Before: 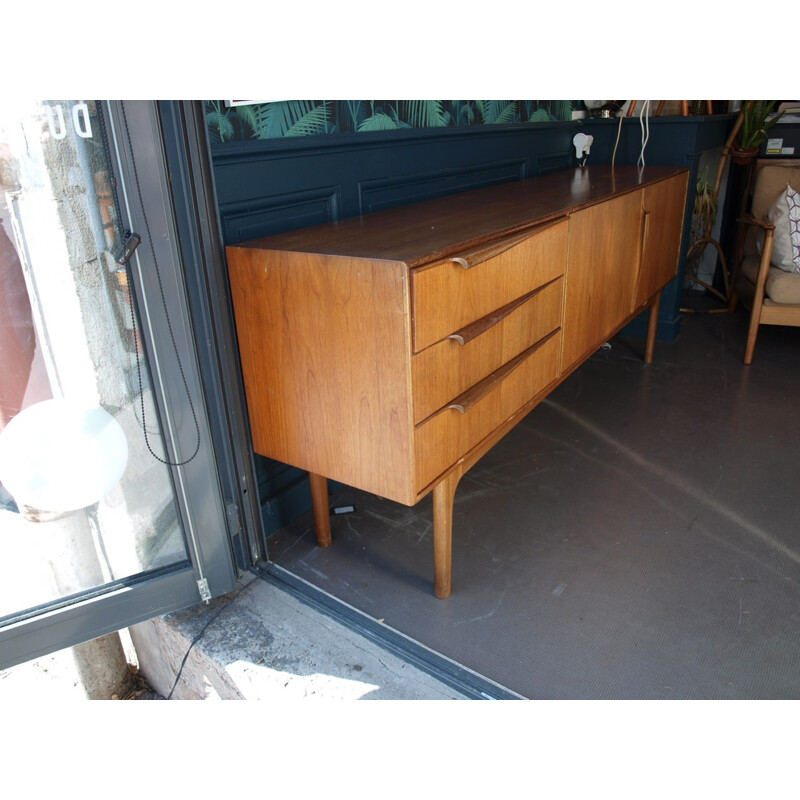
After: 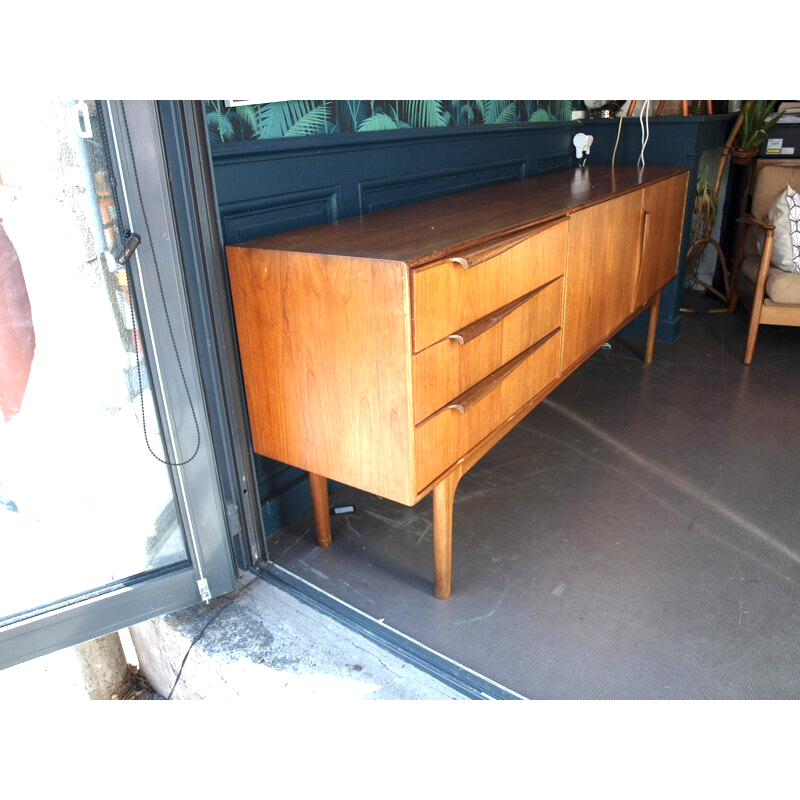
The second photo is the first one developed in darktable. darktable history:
exposure: black level correction 0, exposure 1.001 EV, compensate exposure bias true, compensate highlight preservation false
tone equalizer: on, module defaults
local contrast: highlights 105%, shadows 100%, detail 120%, midtone range 0.2
